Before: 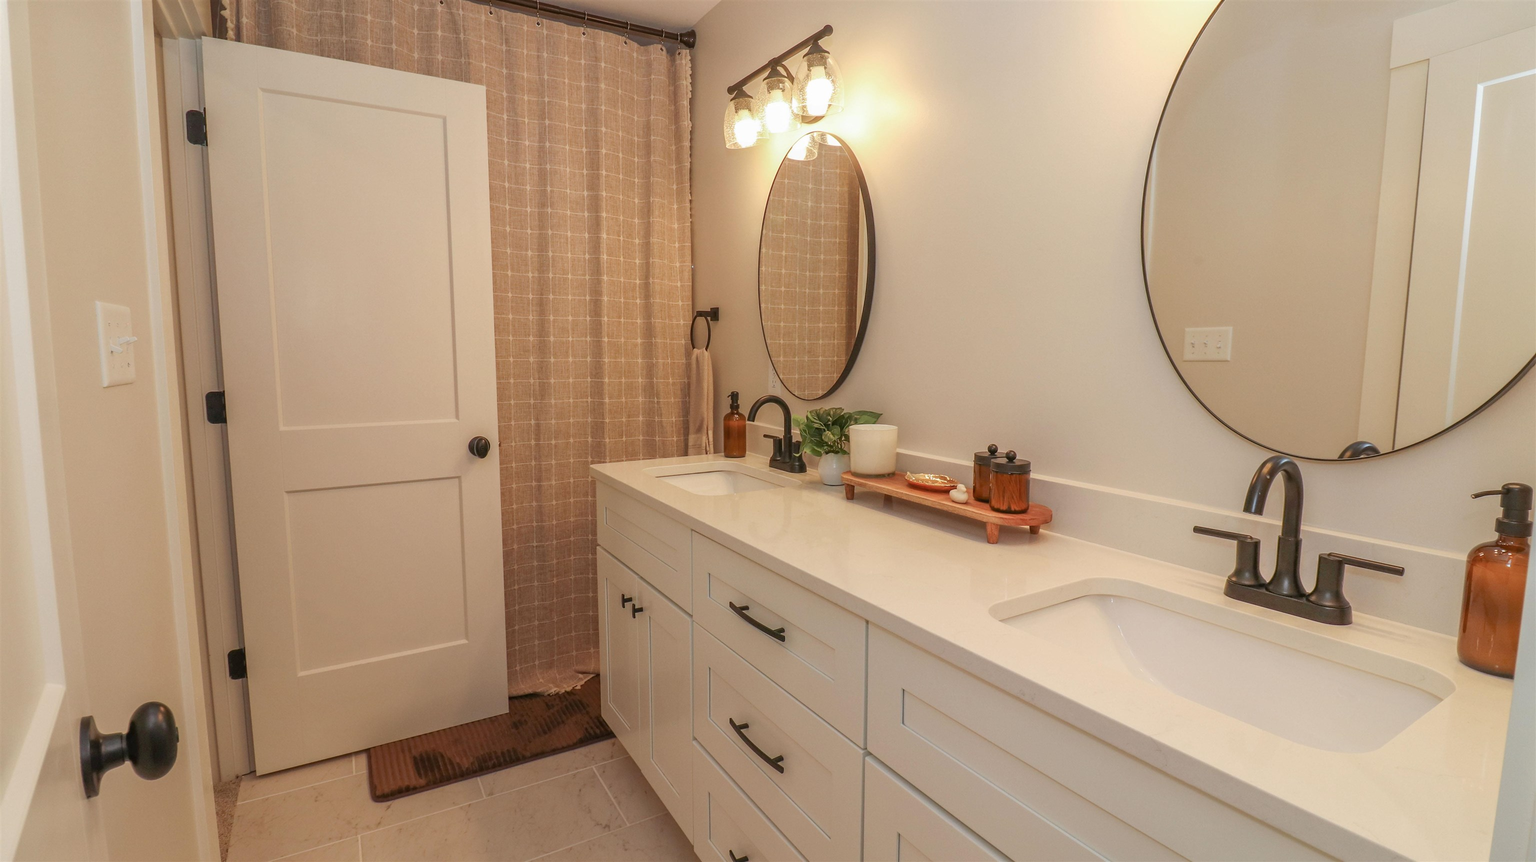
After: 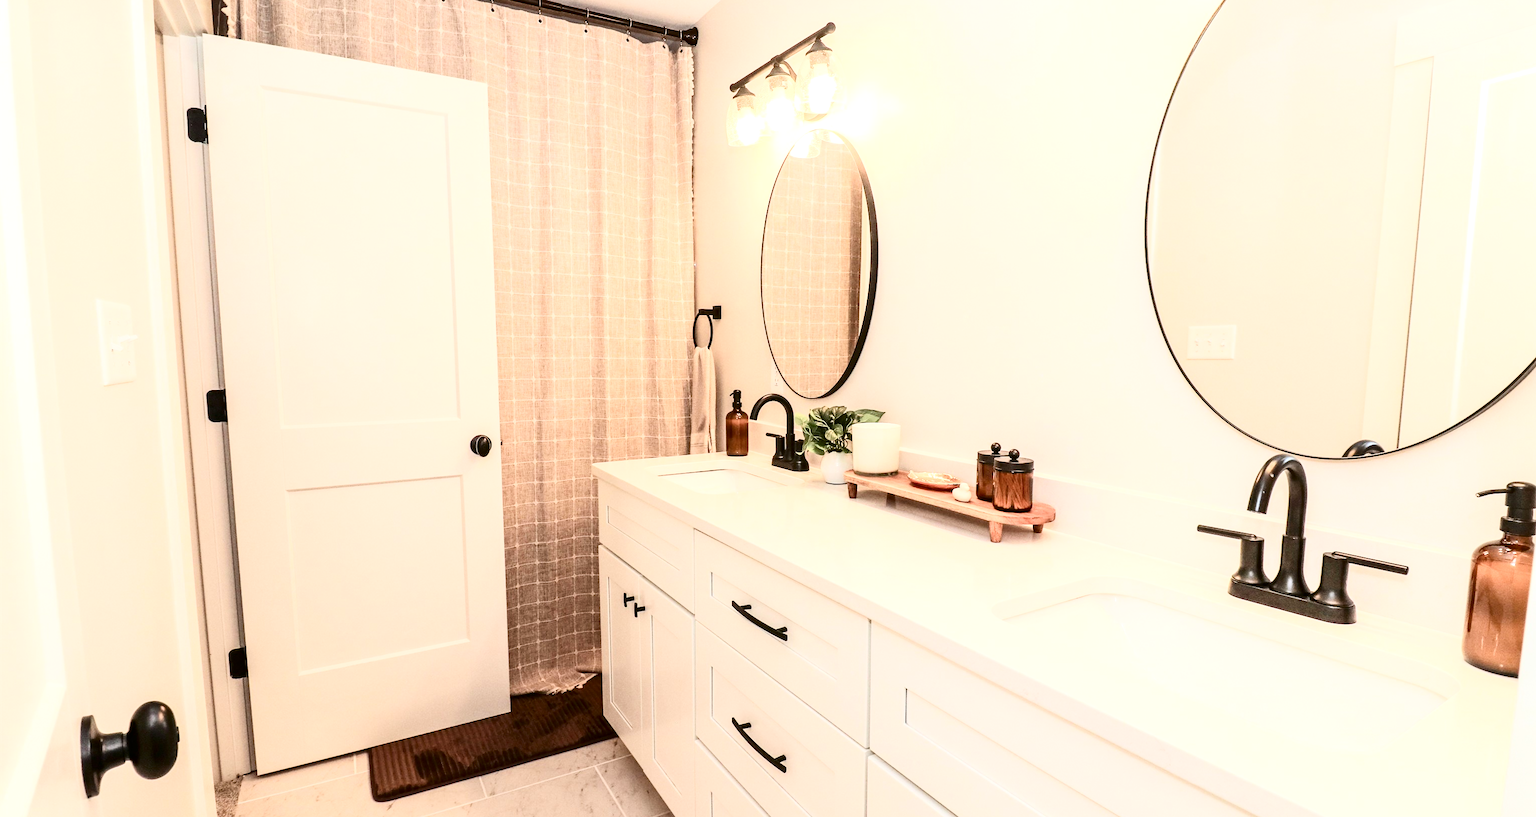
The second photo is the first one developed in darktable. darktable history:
tone equalizer: on, module defaults
exposure: black level correction 0, exposure 0.95 EV, compensate exposure bias true, compensate highlight preservation false
crop: top 0.391%, right 0.261%, bottom 5.007%
shadows and highlights: shadows -13.38, white point adjustment 4.03, highlights 29.16
filmic rgb: black relative exposure -7.65 EV, white relative exposure 4.56 EV, hardness 3.61
contrast brightness saturation: contrast 0.507, saturation -0.082
